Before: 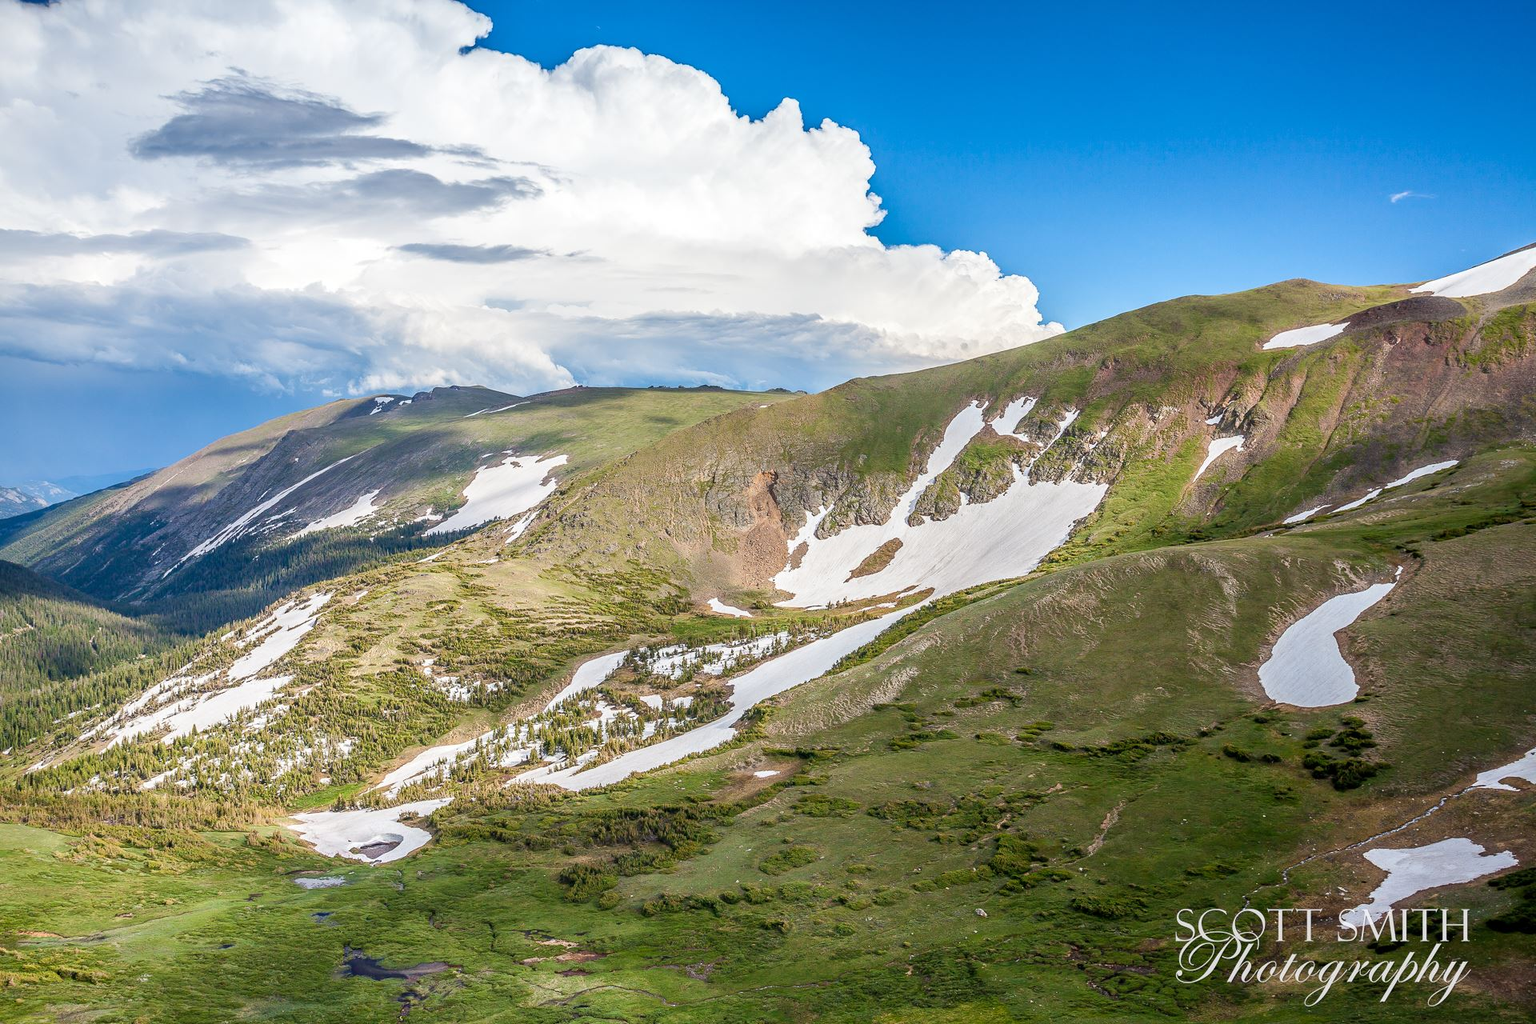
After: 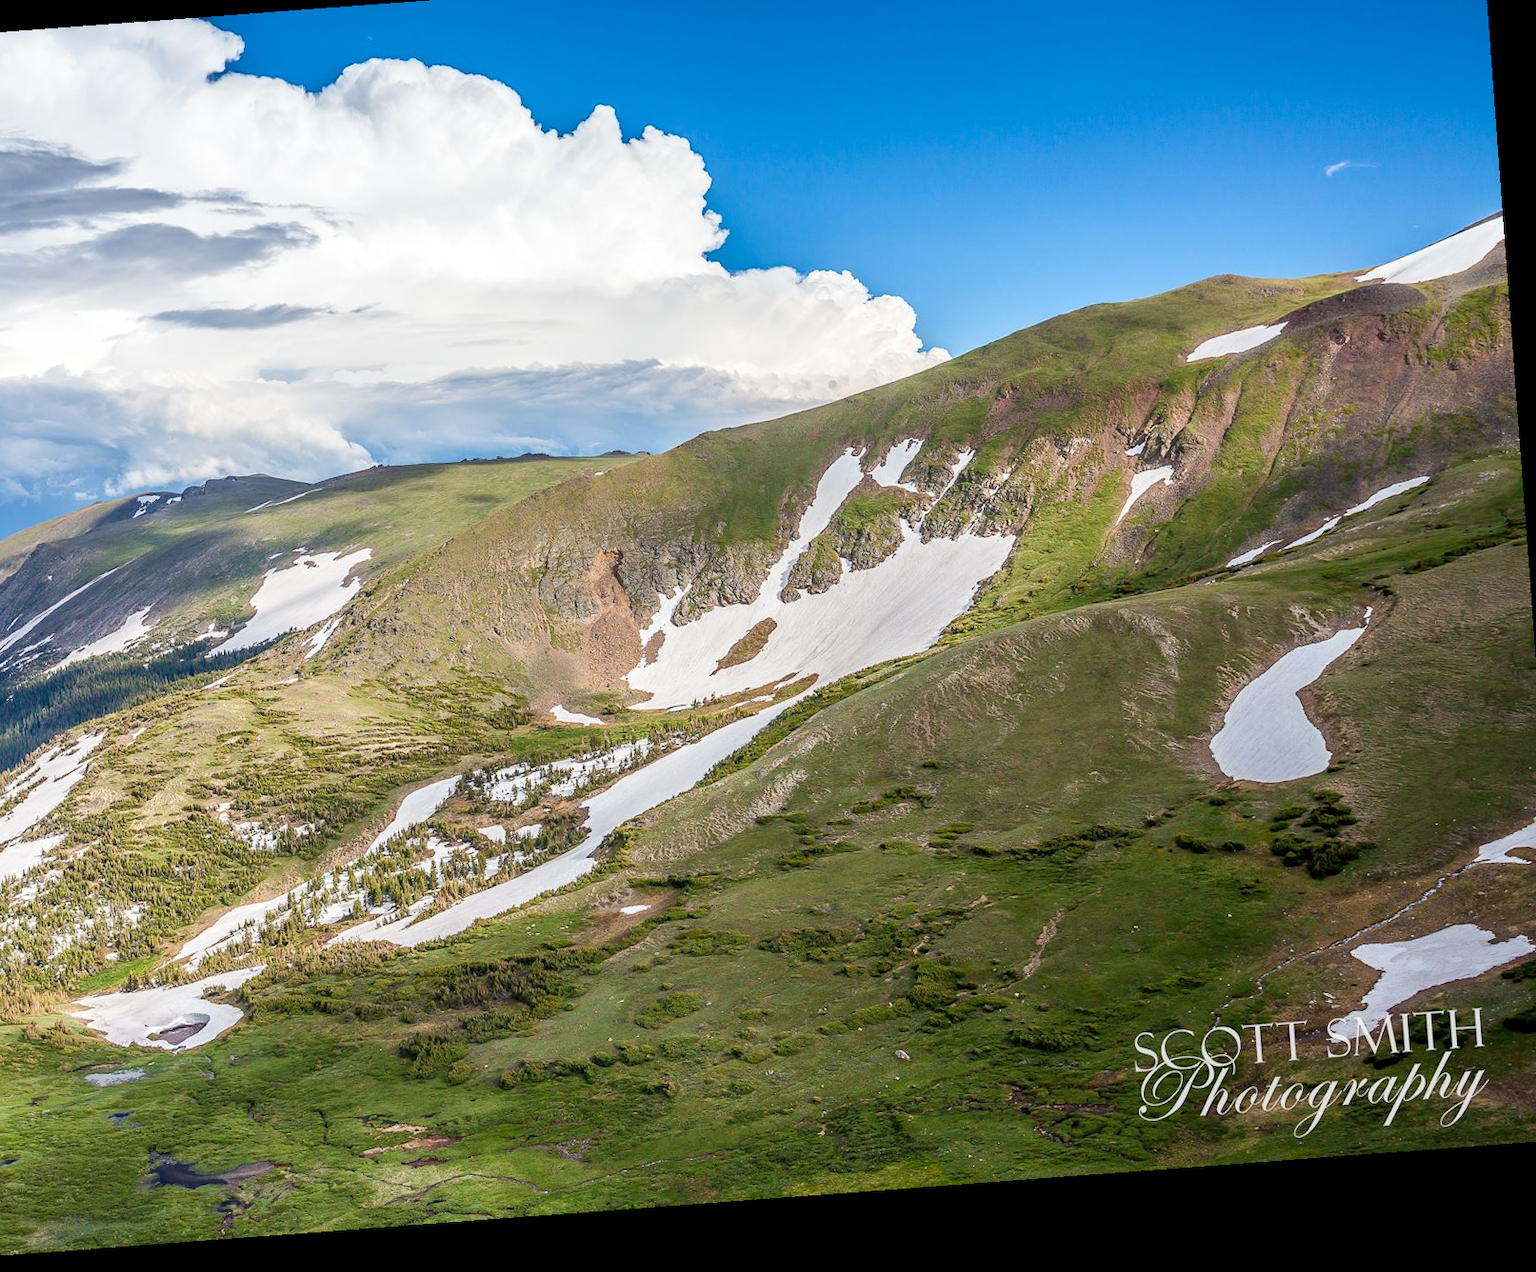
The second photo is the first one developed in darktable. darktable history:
crop and rotate: left 17.959%, top 5.771%, right 1.742%
rotate and perspective: rotation -4.25°, automatic cropping off
